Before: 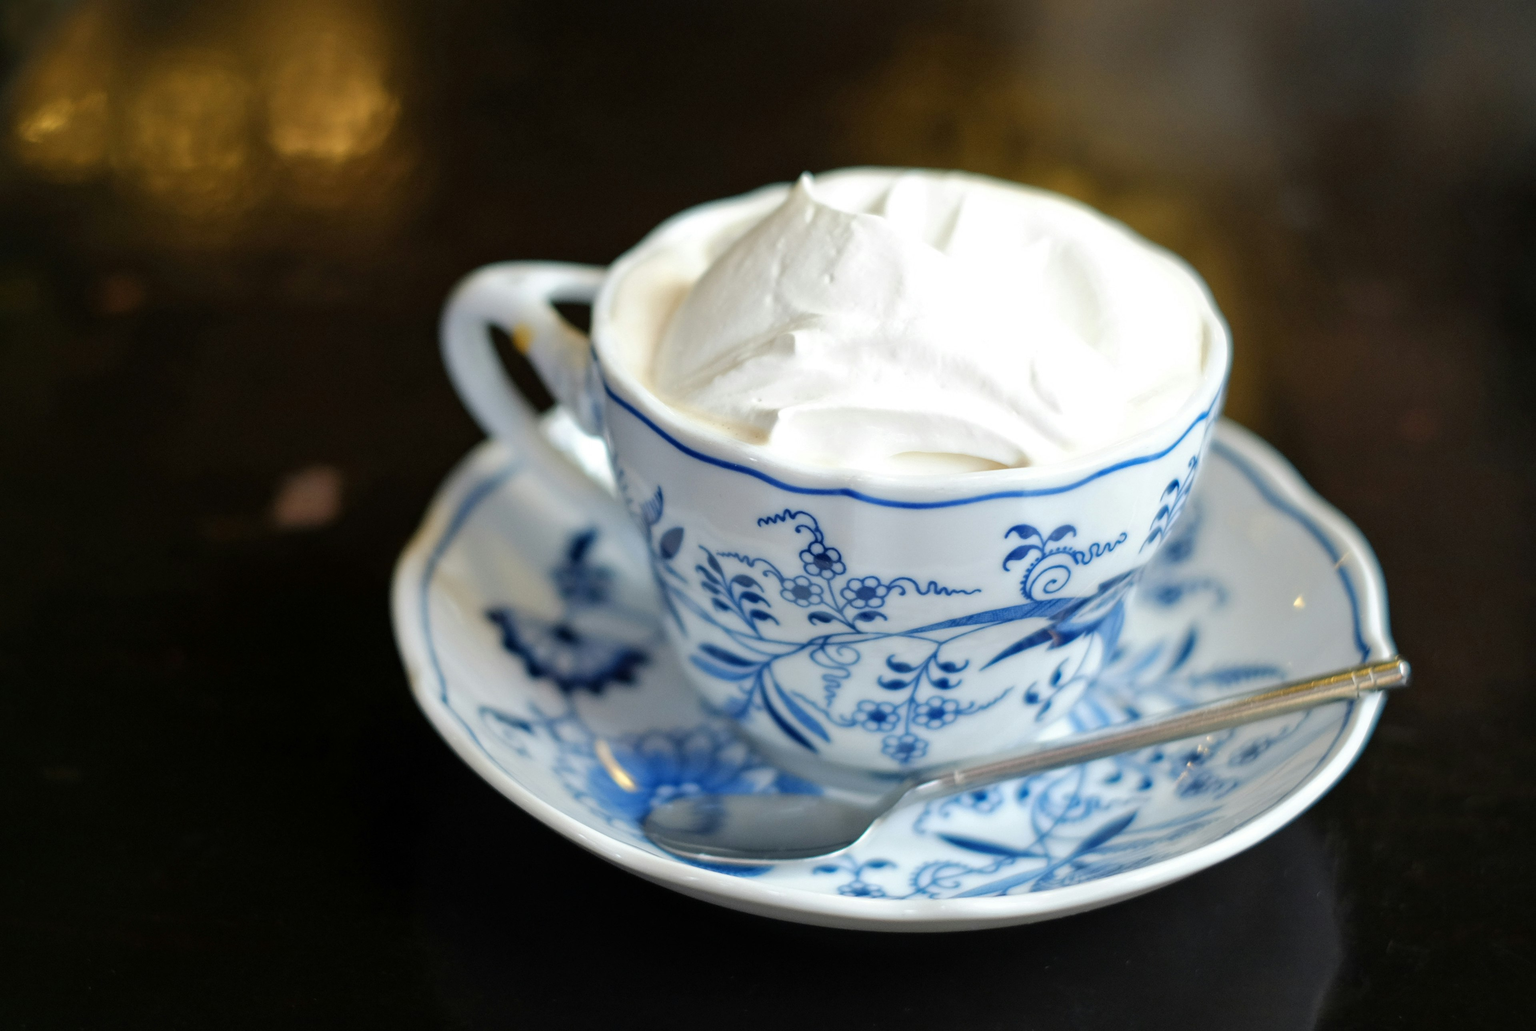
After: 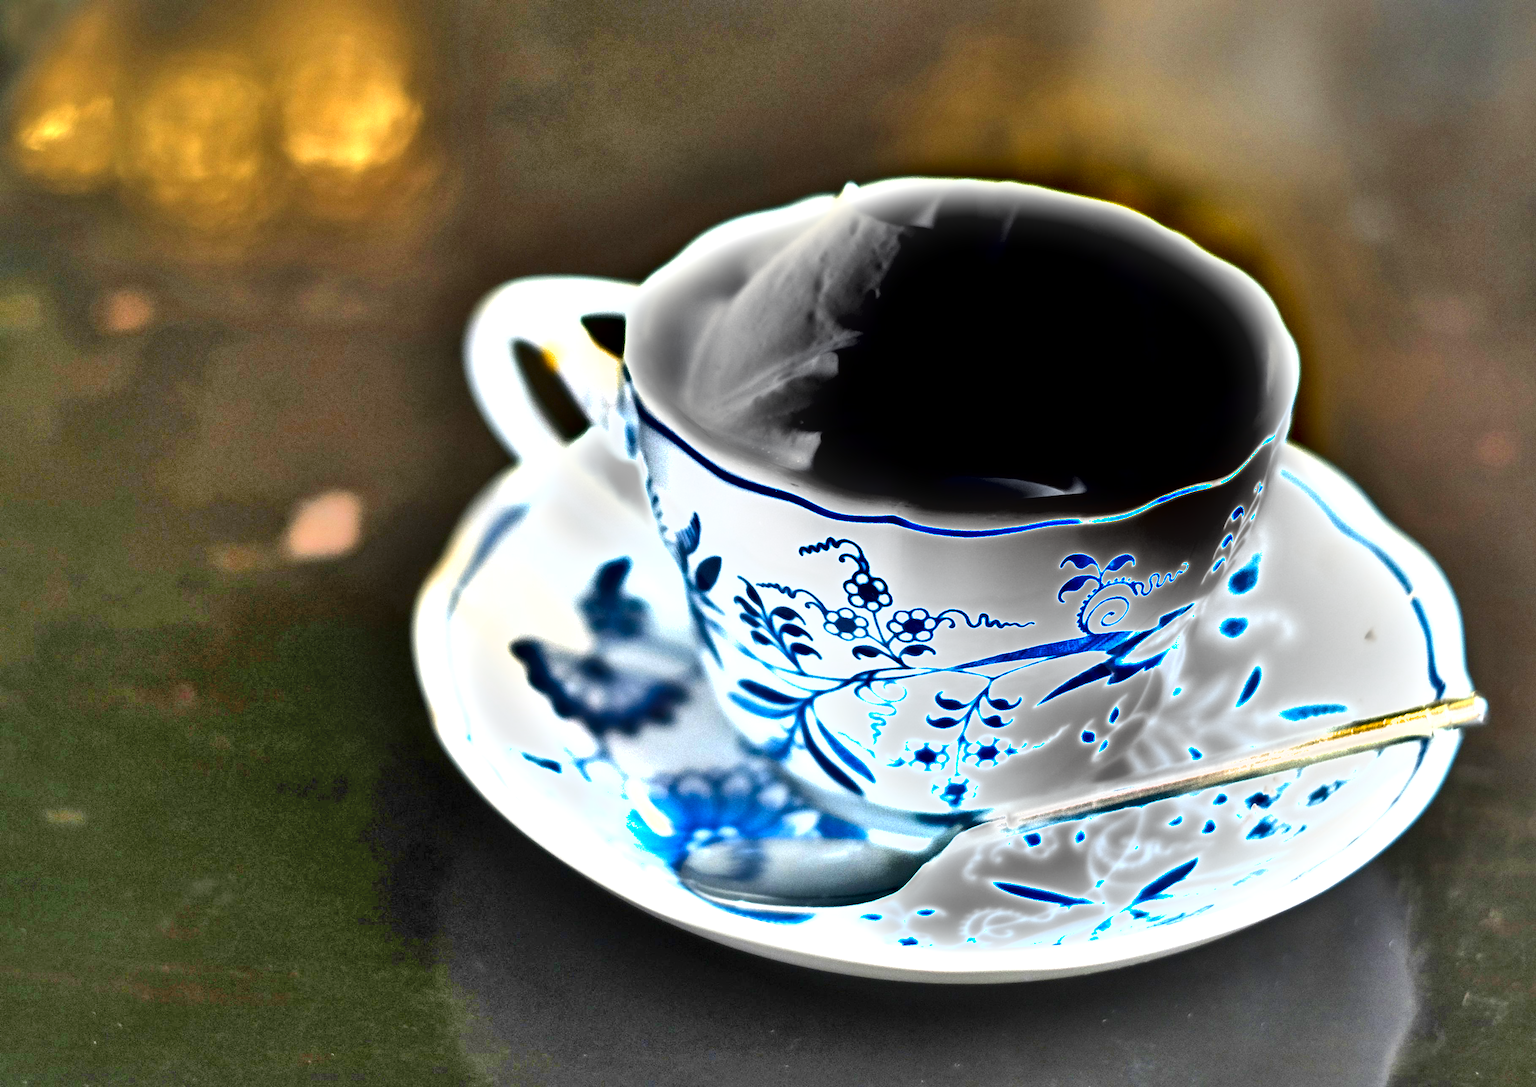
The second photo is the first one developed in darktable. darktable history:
exposure: black level correction 0, exposure 2 EV, compensate highlight preservation false
shadows and highlights: shadows 75, highlights -60.85, soften with gaussian
crop and rotate: right 5.167%
